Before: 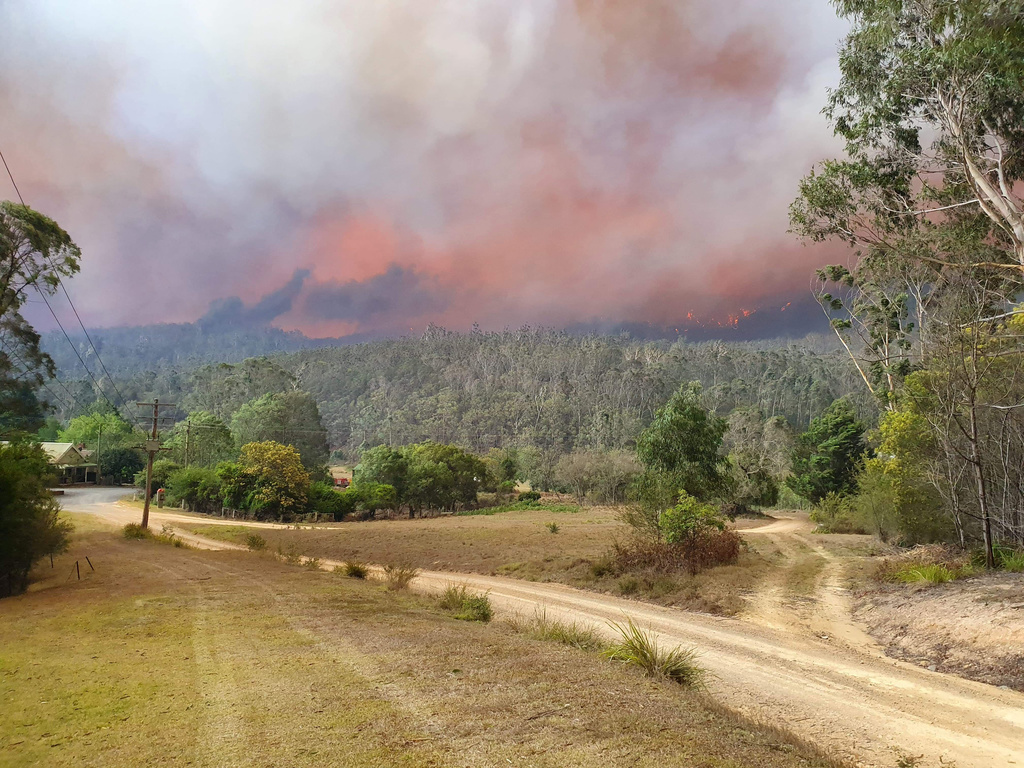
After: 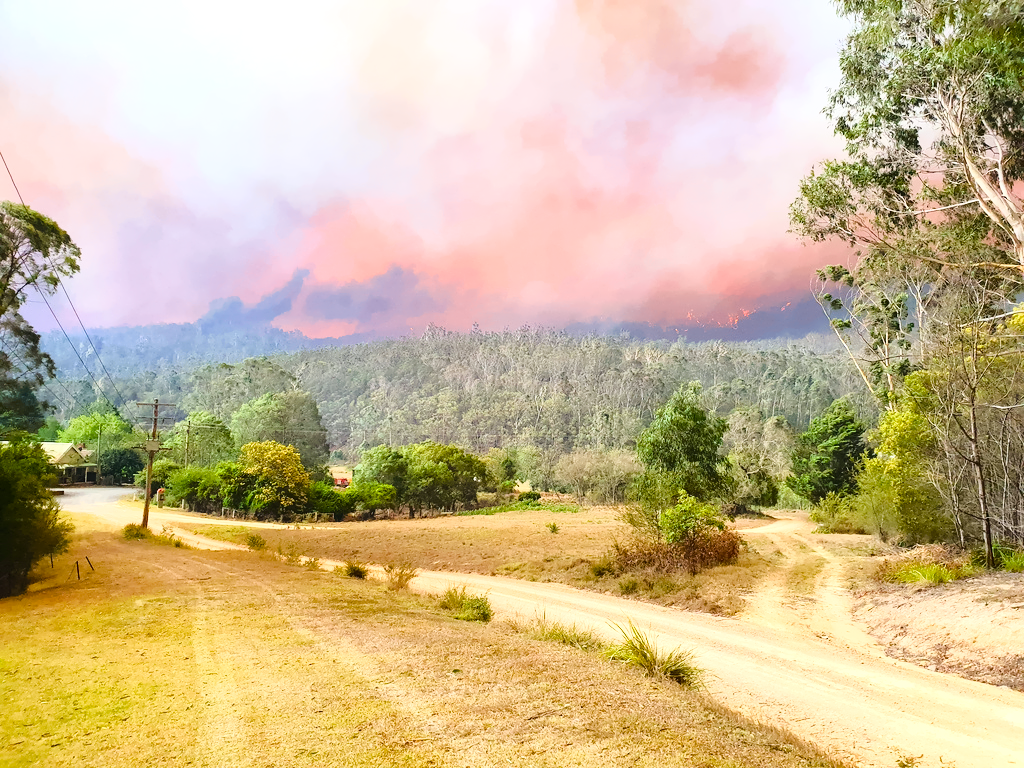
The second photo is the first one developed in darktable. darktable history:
base curve: curves: ch0 [(0, 0) (0.028, 0.03) (0.121, 0.232) (0.46, 0.748) (0.859, 0.968) (1, 1)]
denoise (profiled): preserve shadows 1.11, scattering 0.121, a [-1, 0, 0], b [0, 0, 0], compensate highlight preservation false
color balance rgb: perceptual saturation grading › global saturation 25%, perceptual saturation grading › highlights -50%, perceptual saturation grading › shadows 30%, perceptual brilliance grading › global brilliance 12%, global vibrance 20%
